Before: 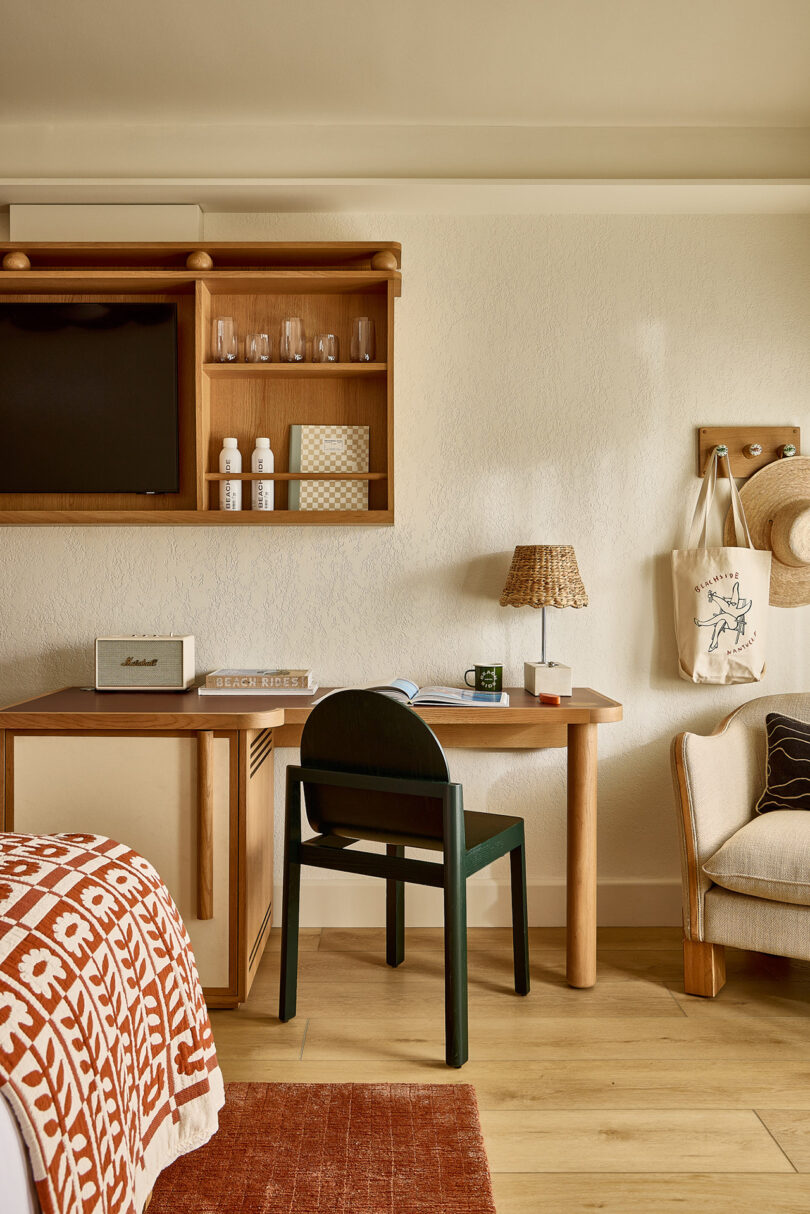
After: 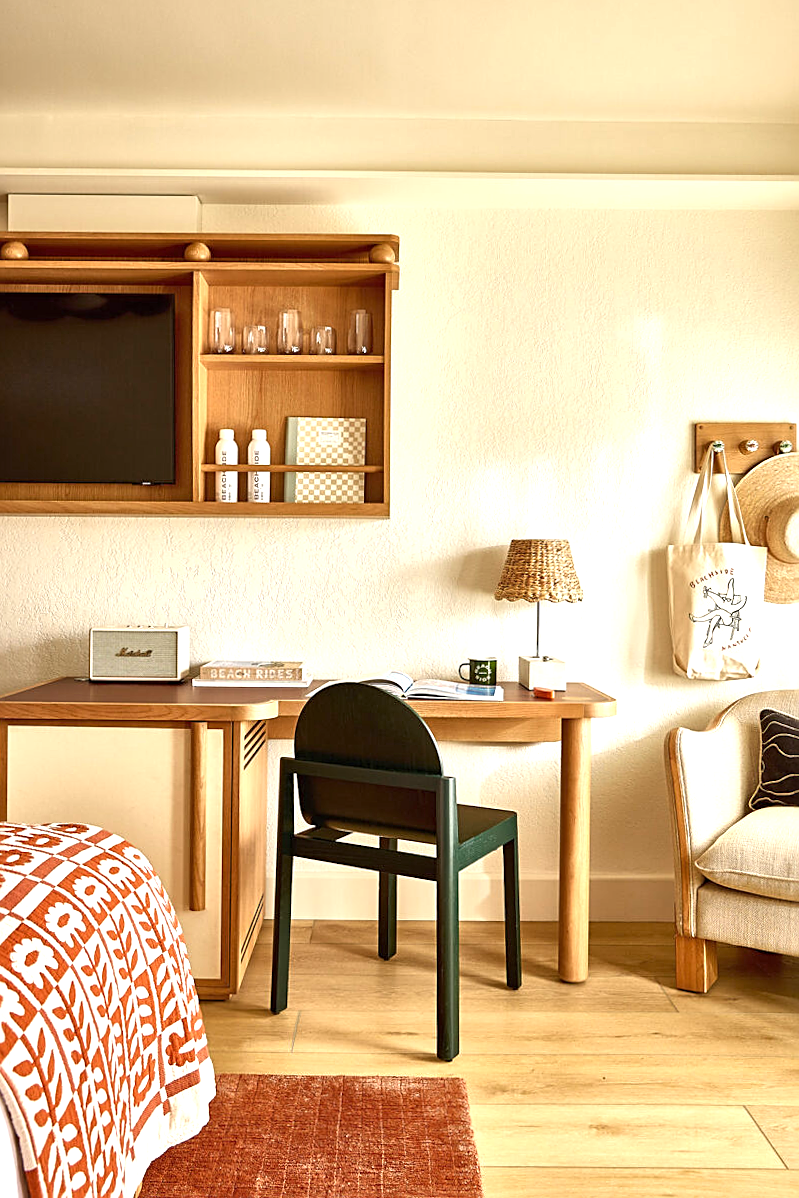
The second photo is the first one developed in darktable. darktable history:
exposure: black level correction 0, exposure 1 EV, compensate exposure bias true, compensate highlight preservation false
crop and rotate: angle -0.5°
sharpen: on, module defaults
